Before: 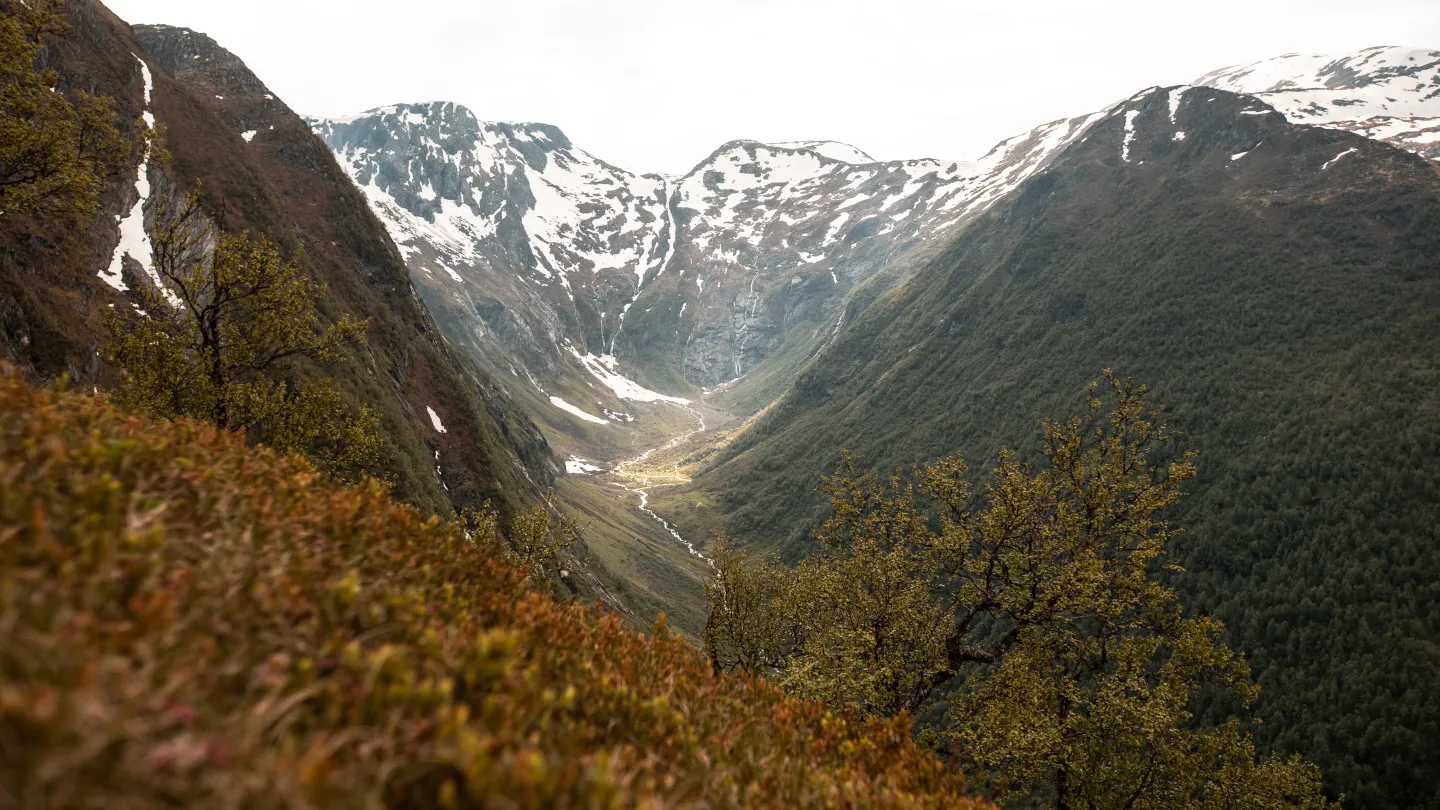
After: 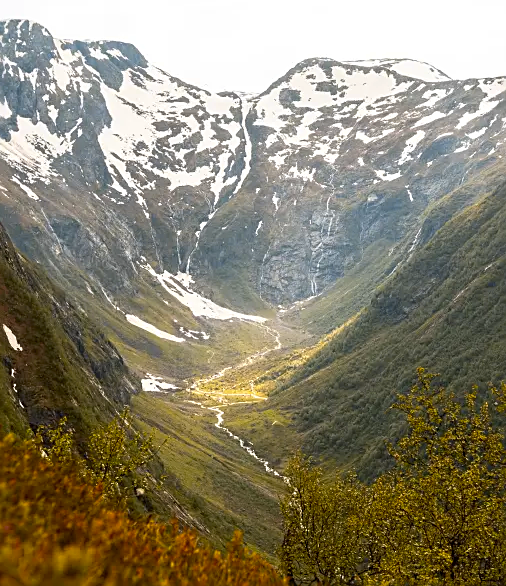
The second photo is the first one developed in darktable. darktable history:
crop and rotate: left 29.476%, top 10.214%, right 35.32%, bottom 17.333%
sharpen: on, module defaults
color contrast: green-magenta contrast 1.12, blue-yellow contrast 1.95, unbound 0
